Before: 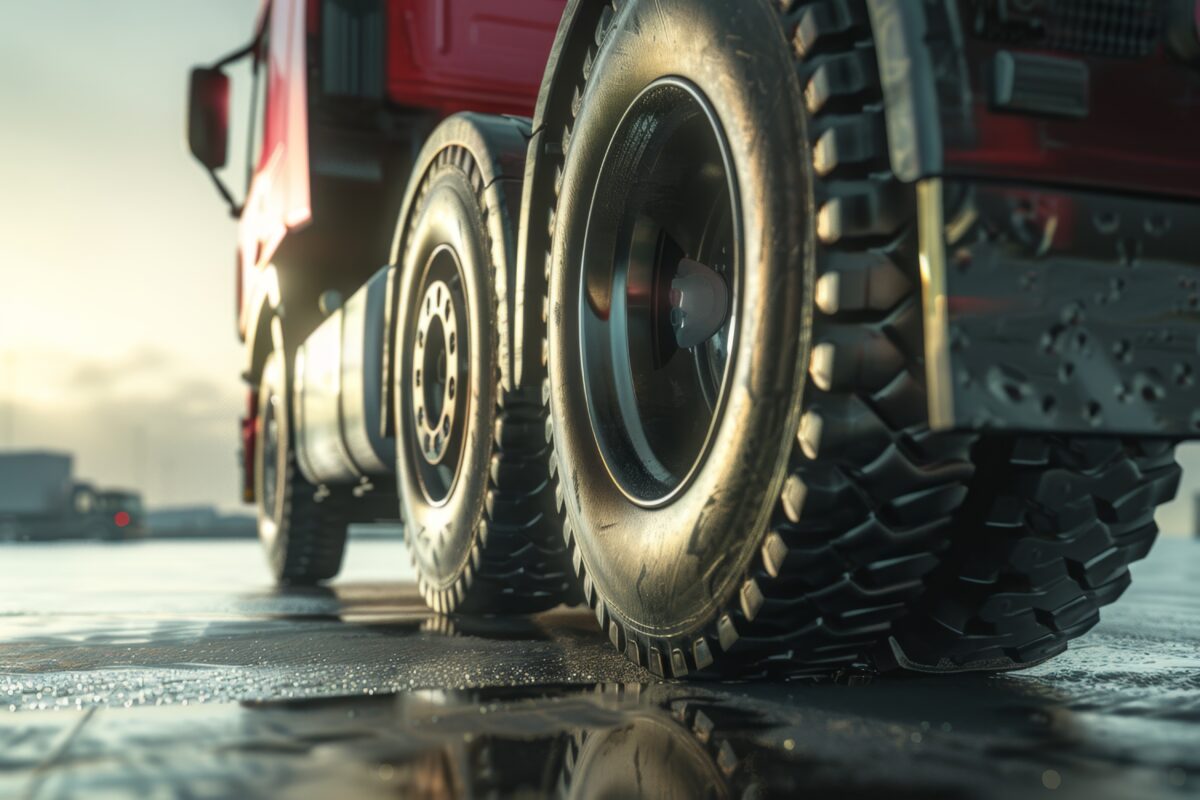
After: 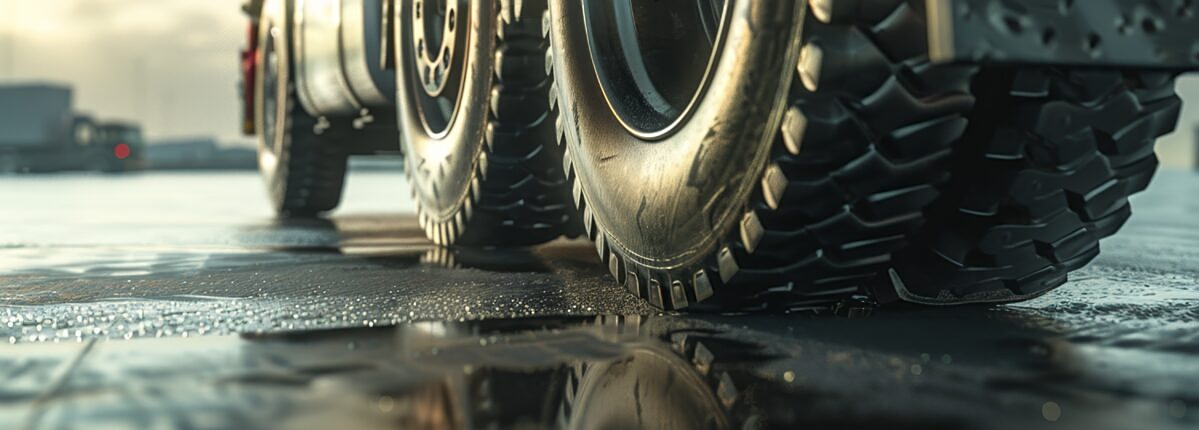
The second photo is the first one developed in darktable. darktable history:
crop and rotate: top 46.237%
sharpen: on, module defaults
